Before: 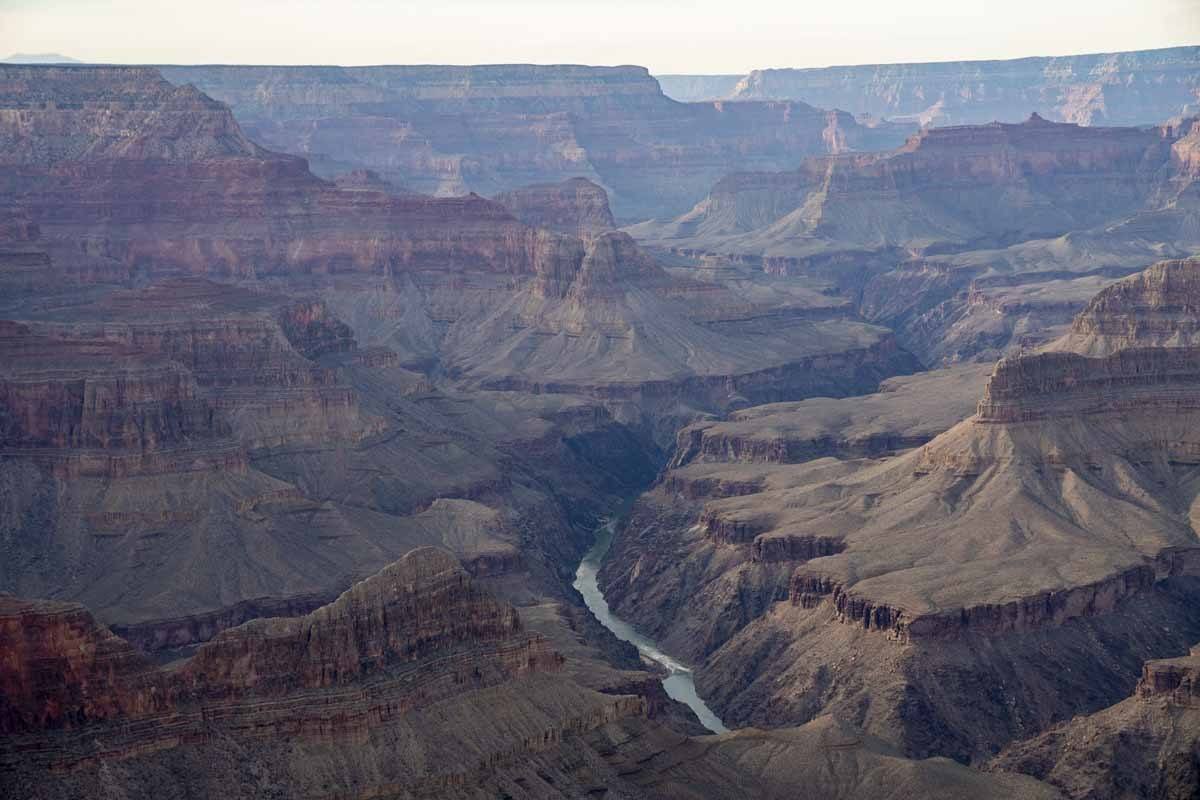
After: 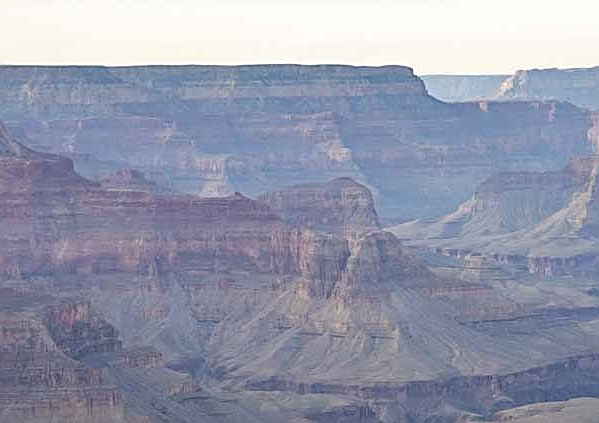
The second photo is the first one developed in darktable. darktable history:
sharpen: on, module defaults
crop: left 19.598%, right 30.462%, bottom 47.027%
shadows and highlights: shadows 12.19, white point adjustment 1.16, soften with gaussian
contrast brightness saturation: brightness 0.149
